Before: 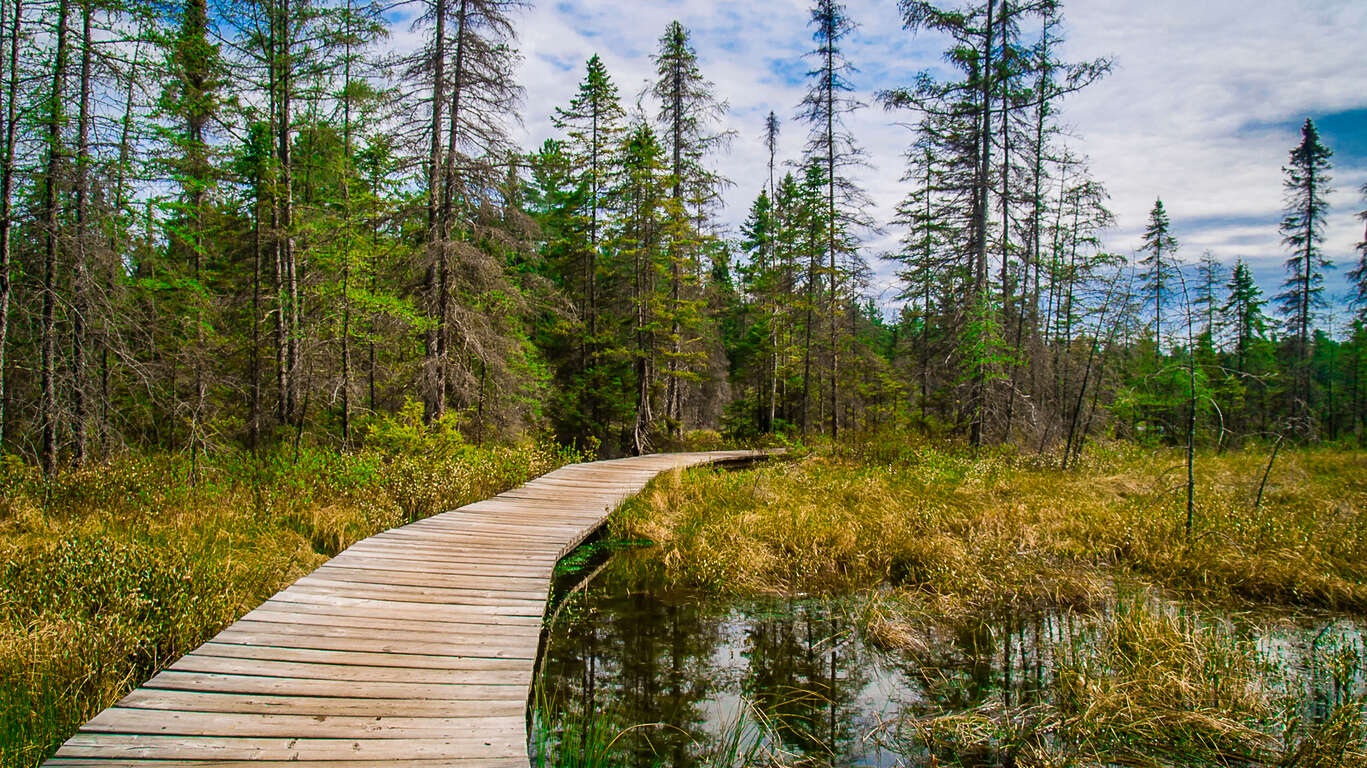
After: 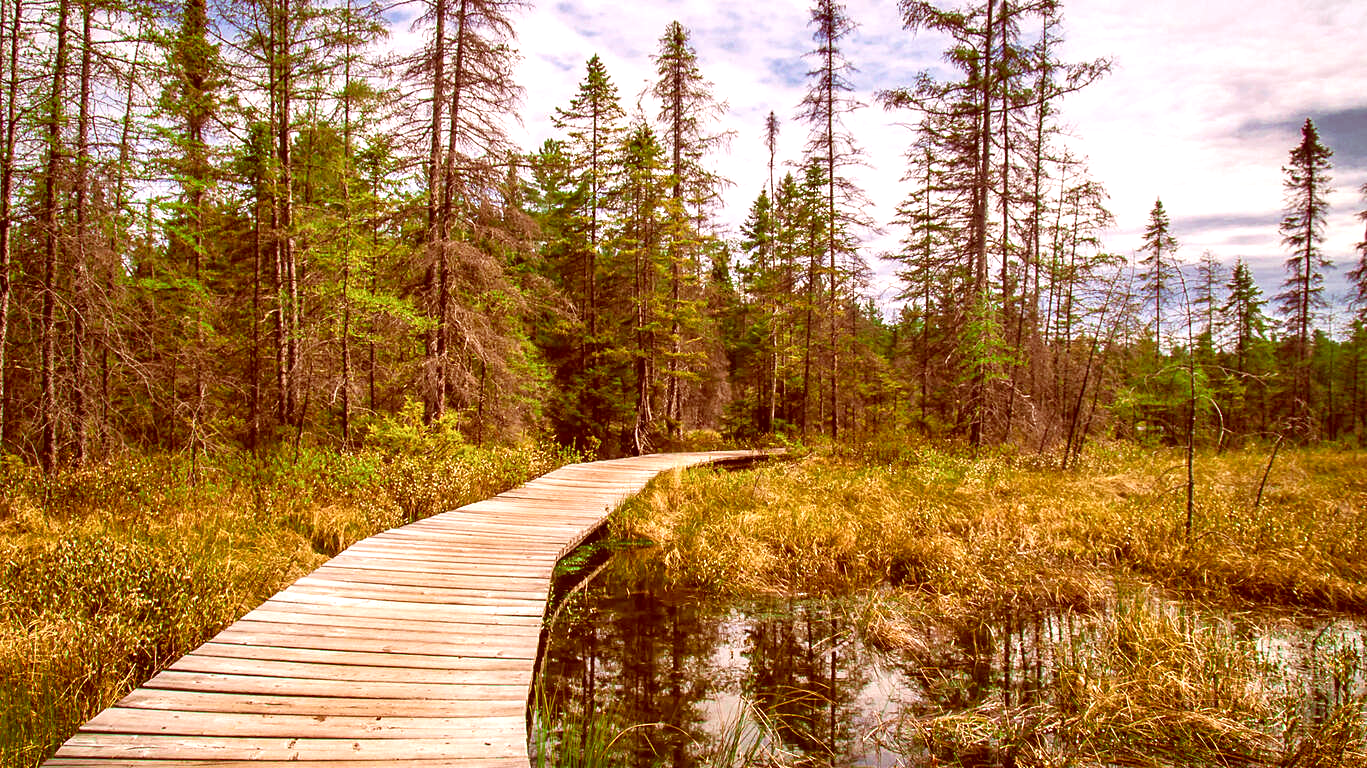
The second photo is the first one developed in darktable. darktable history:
color correction: highlights a* 9.39, highlights b* 8.47, shadows a* 39.69, shadows b* 39.96, saturation 0.799
exposure: black level correction 0, exposure 0.695 EV, compensate highlight preservation false
